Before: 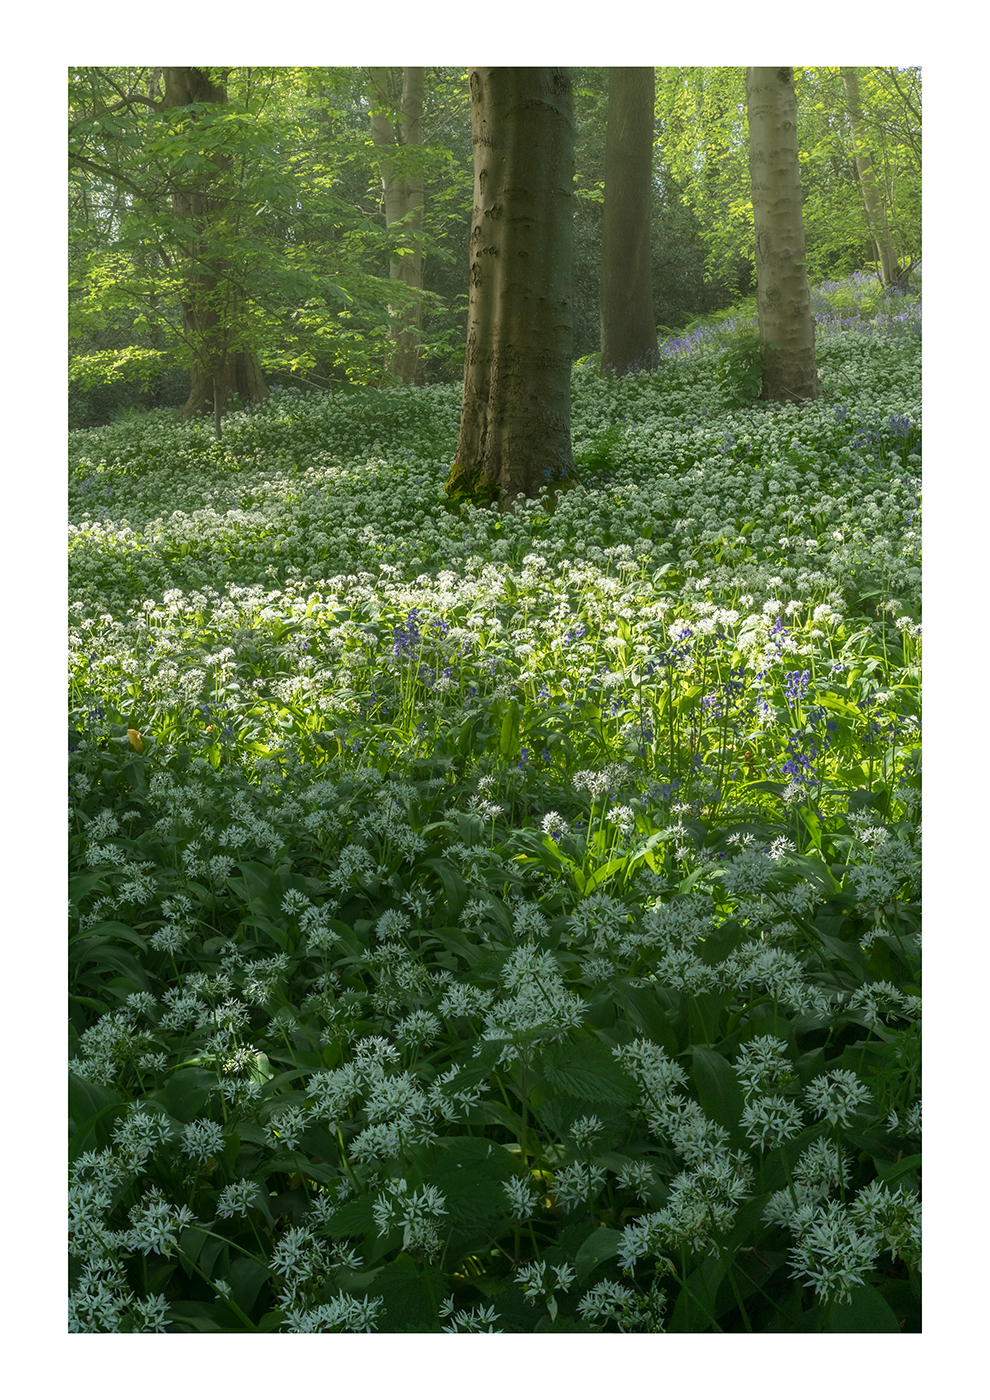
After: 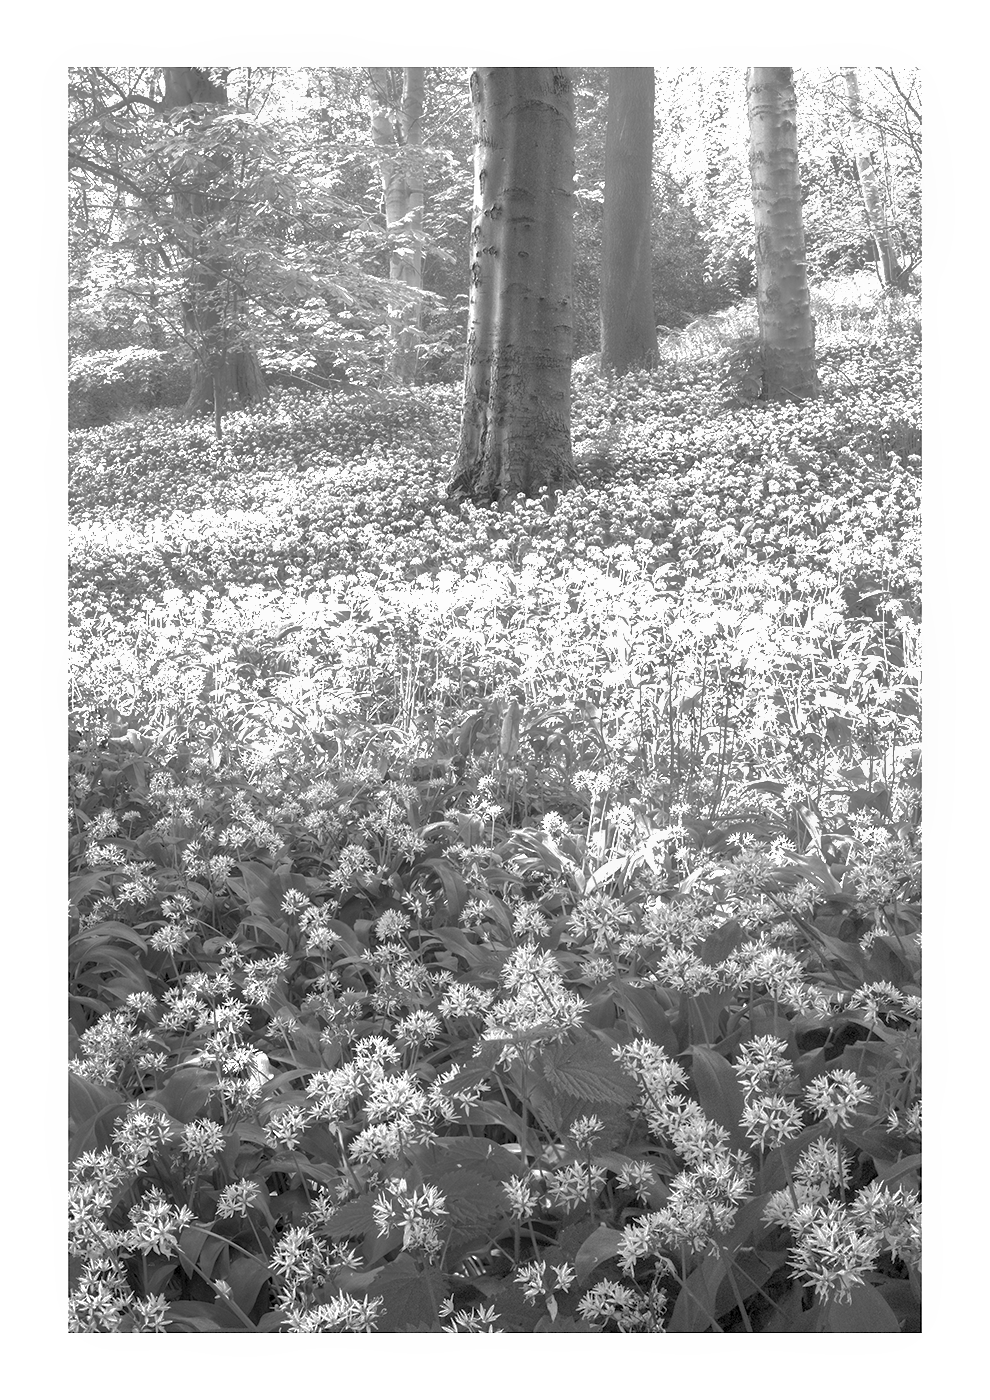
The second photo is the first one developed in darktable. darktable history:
monochrome: on, module defaults
exposure: black level correction 0.001, exposure 2 EV, compensate highlight preservation false
shadows and highlights: highlights -60
